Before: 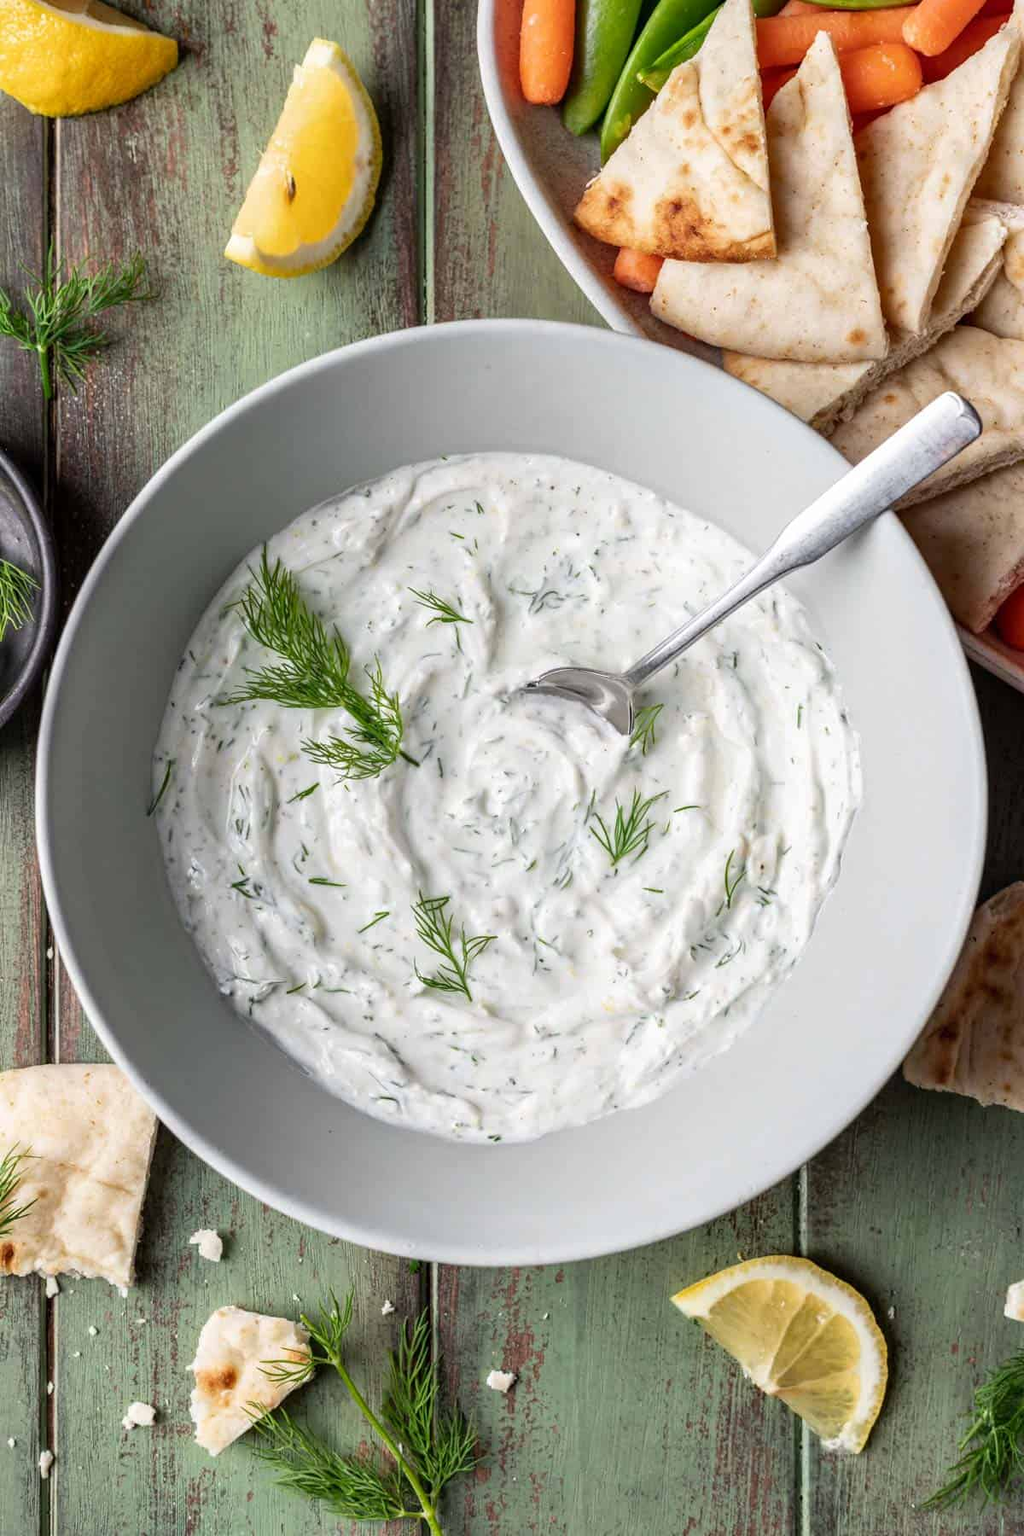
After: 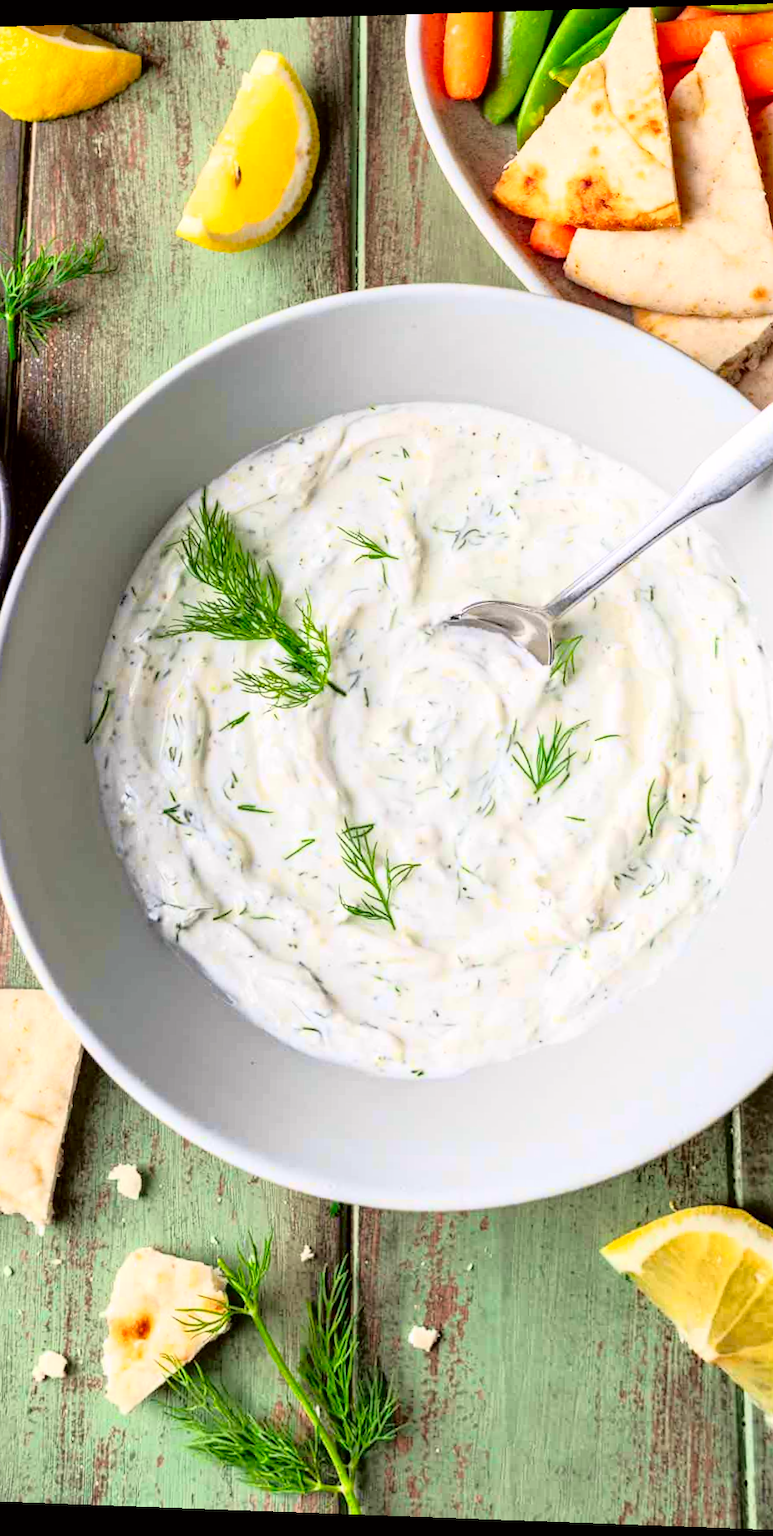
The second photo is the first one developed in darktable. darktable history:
contrast brightness saturation: contrast 0.2, brightness 0.16, saturation 0.22
rotate and perspective: rotation 0.128°, lens shift (vertical) -0.181, lens shift (horizontal) -0.044, shear 0.001, automatic cropping off
crop and rotate: left 9.061%, right 20.142%
tone curve: curves: ch0 [(0.024, 0) (0.075, 0.034) (0.145, 0.098) (0.257, 0.259) (0.408, 0.45) (0.611, 0.64) (0.81, 0.857) (1, 1)]; ch1 [(0, 0) (0.287, 0.198) (0.501, 0.506) (0.56, 0.57) (0.712, 0.777) (0.976, 0.992)]; ch2 [(0, 0) (0.5, 0.5) (0.523, 0.552) (0.59, 0.603) (0.681, 0.754) (1, 1)], color space Lab, independent channels, preserve colors none
